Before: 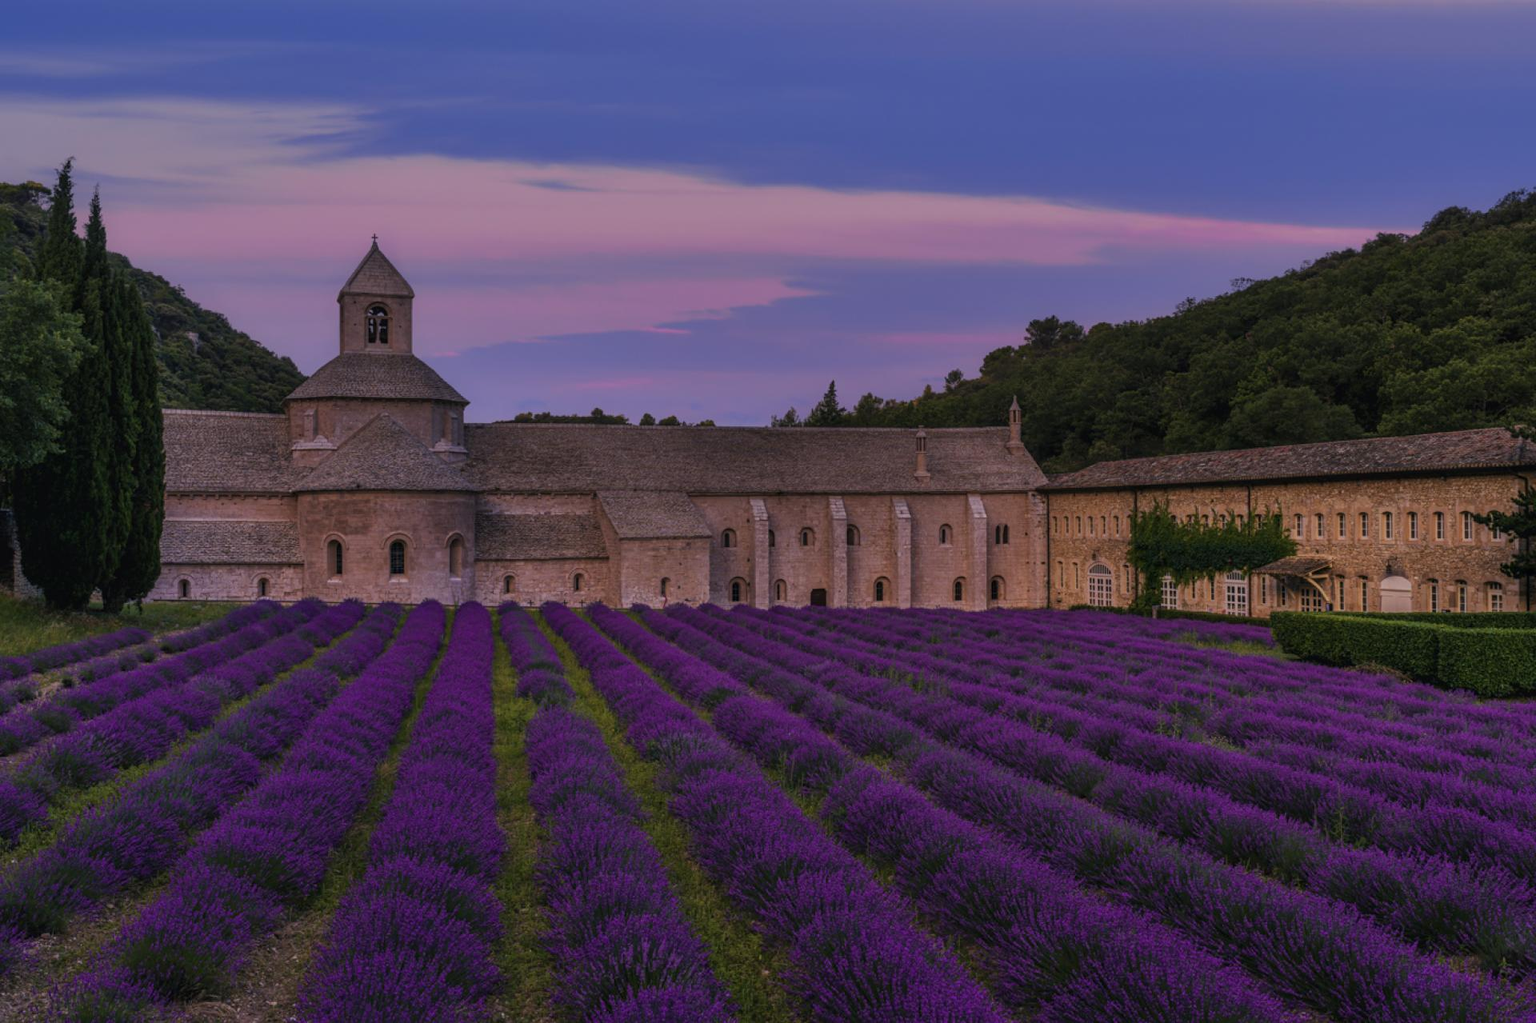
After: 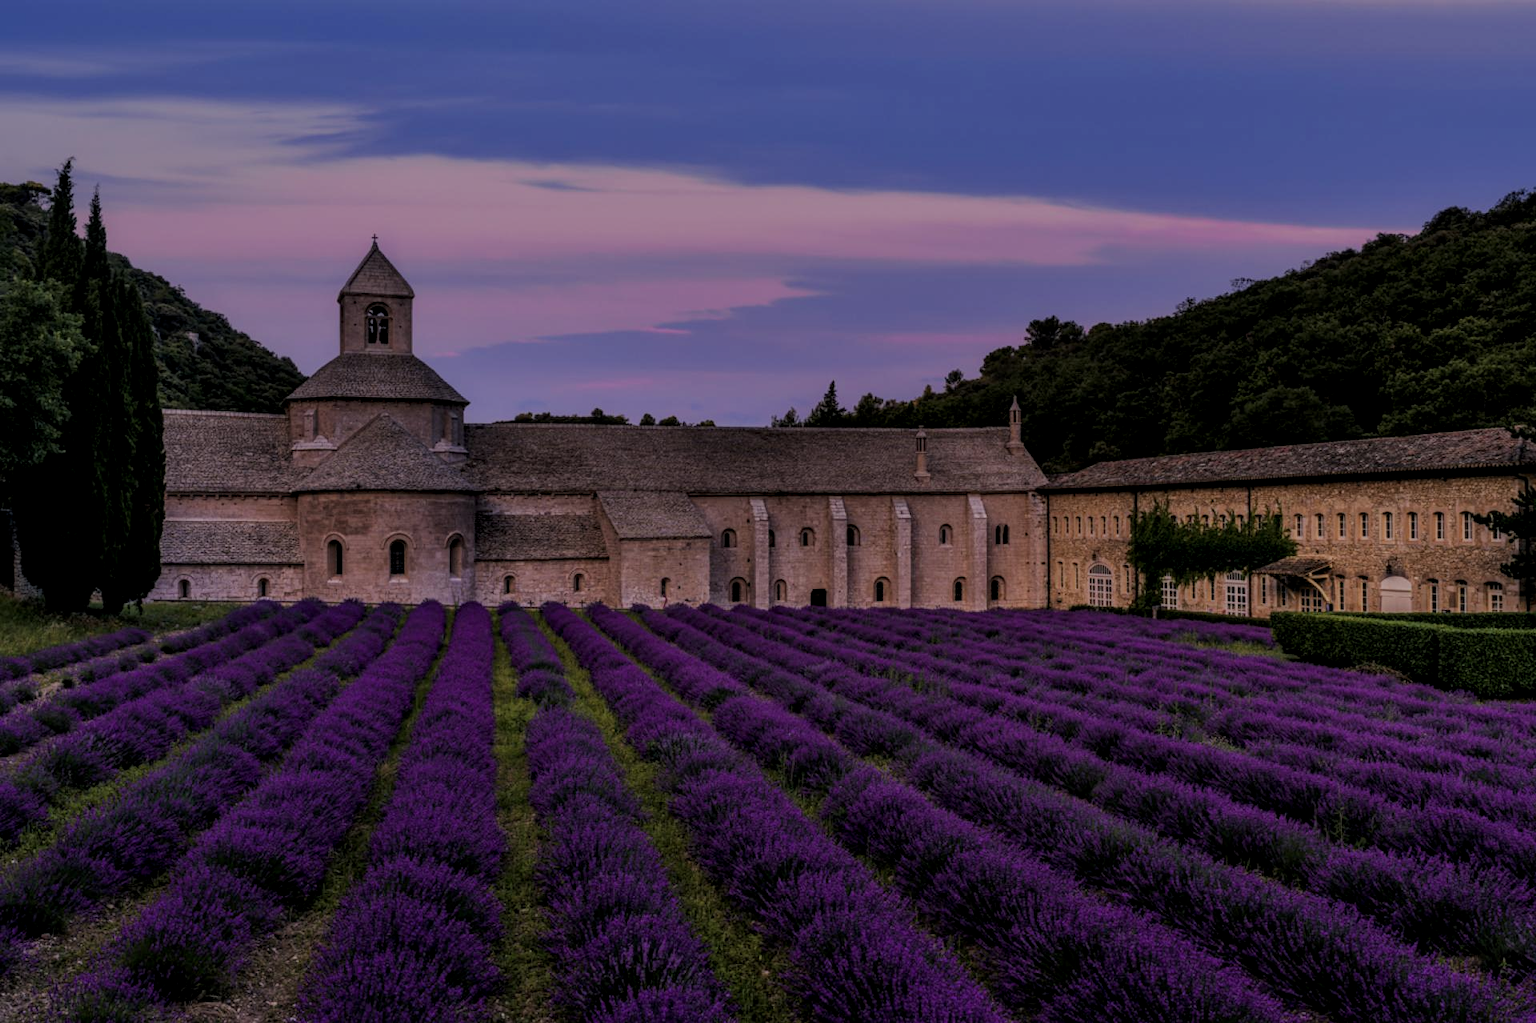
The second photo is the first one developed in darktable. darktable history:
local contrast: on, module defaults
filmic rgb: black relative exposure -7.65 EV, white relative exposure 4.56 EV, hardness 3.61
exposure: black level correction 0.001, exposure -0.2 EV, compensate highlight preservation false
